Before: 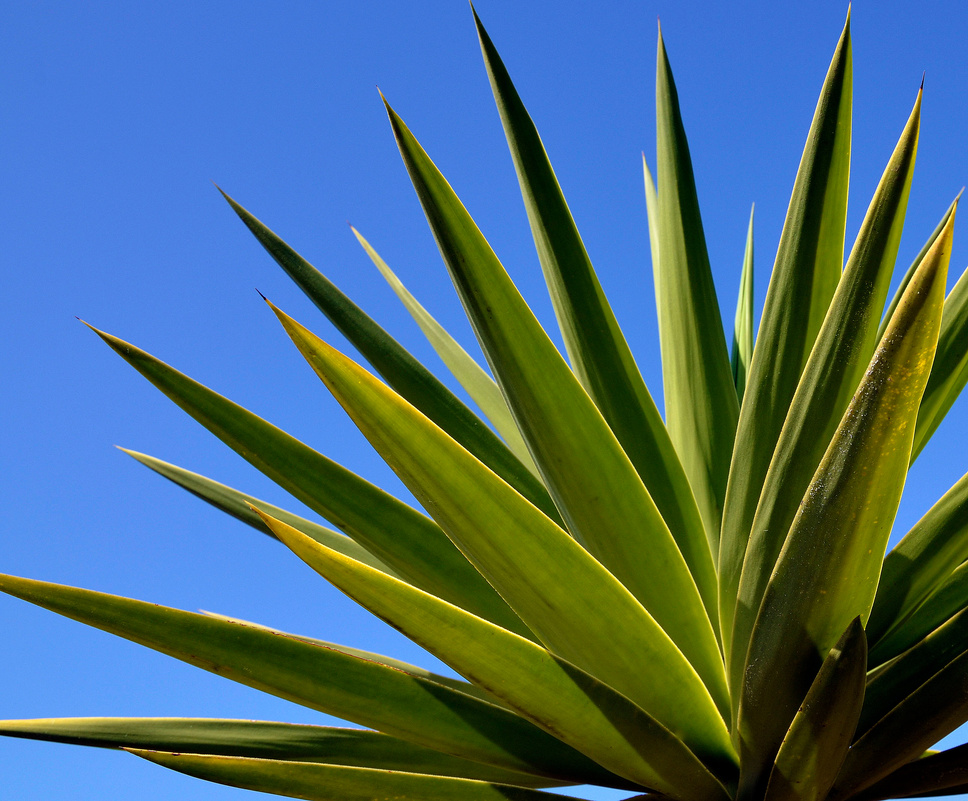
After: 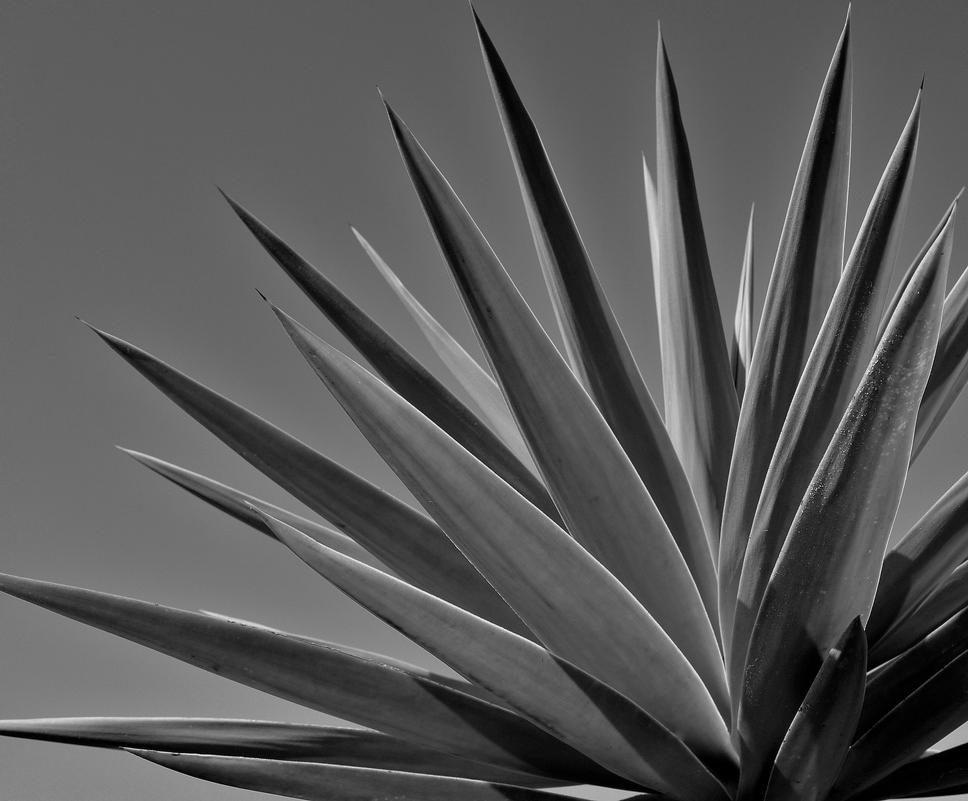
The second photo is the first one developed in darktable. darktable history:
color correction: saturation 0.85
monochrome: a -11.7, b 1.62, size 0.5, highlights 0.38
